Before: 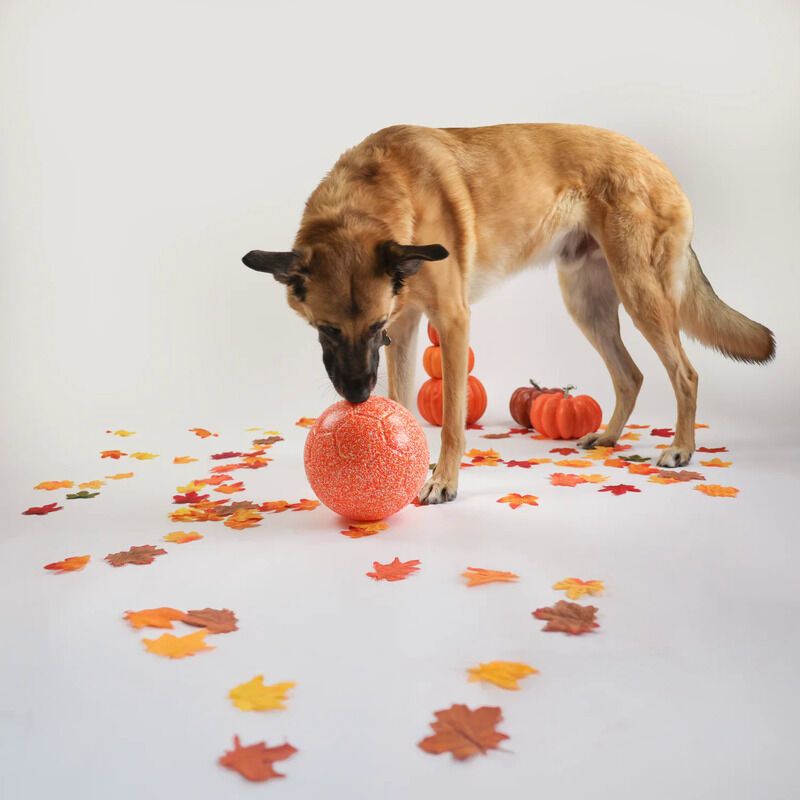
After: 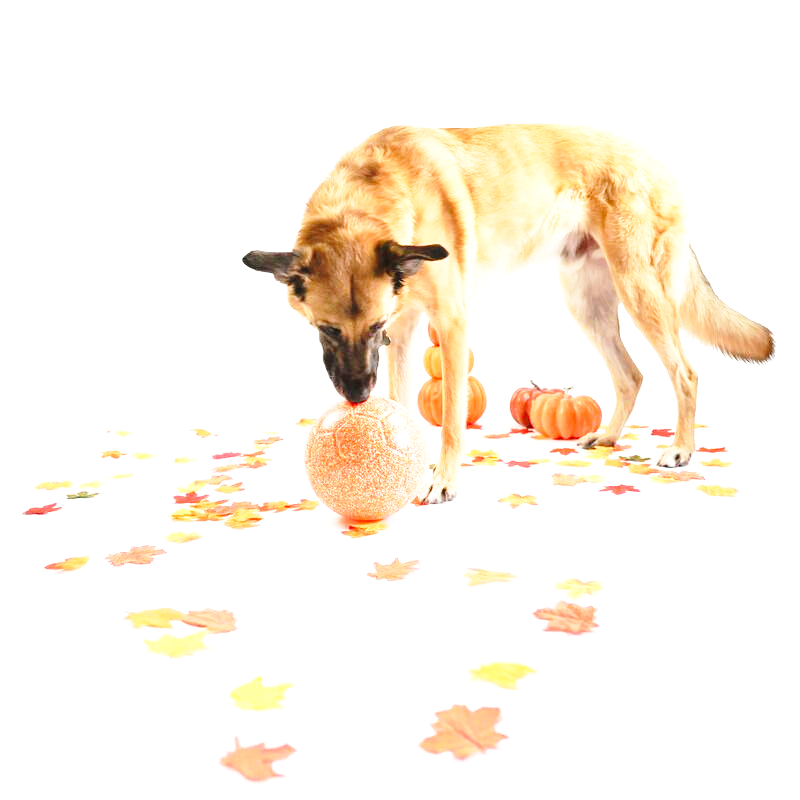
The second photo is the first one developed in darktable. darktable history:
exposure: exposure 1.212 EV, compensate highlight preservation false
base curve: curves: ch0 [(0, 0) (0.028, 0.03) (0.121, 0.232) (0.46, 0.748) (0.859, 0.968) (1, 1)], preserve colors none
